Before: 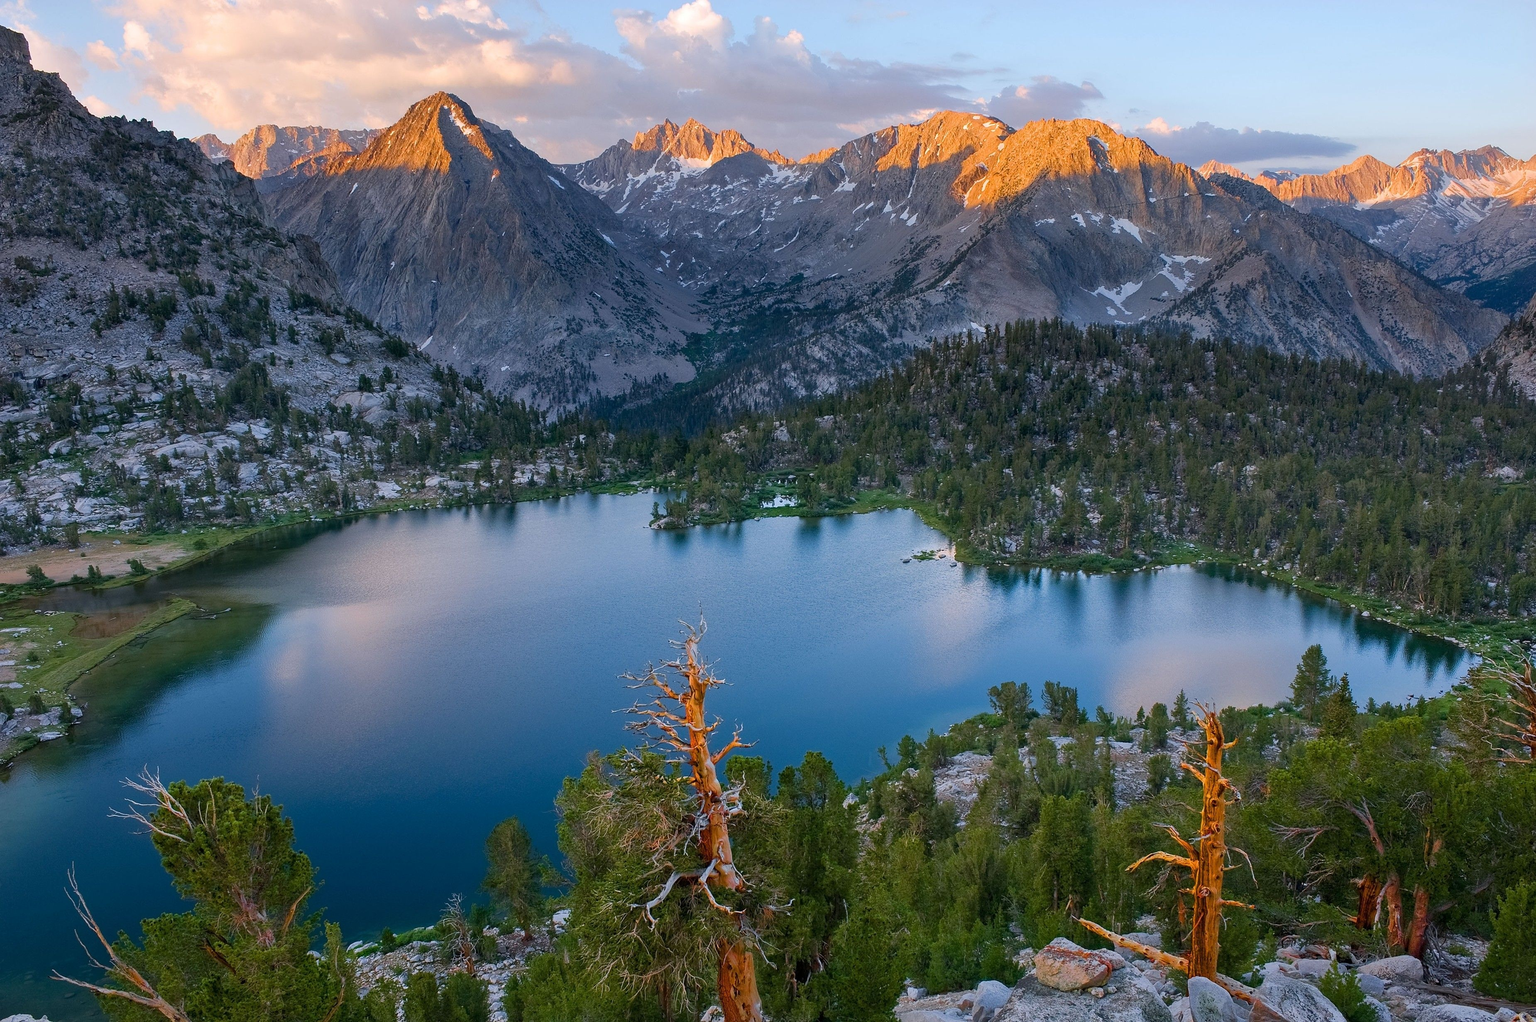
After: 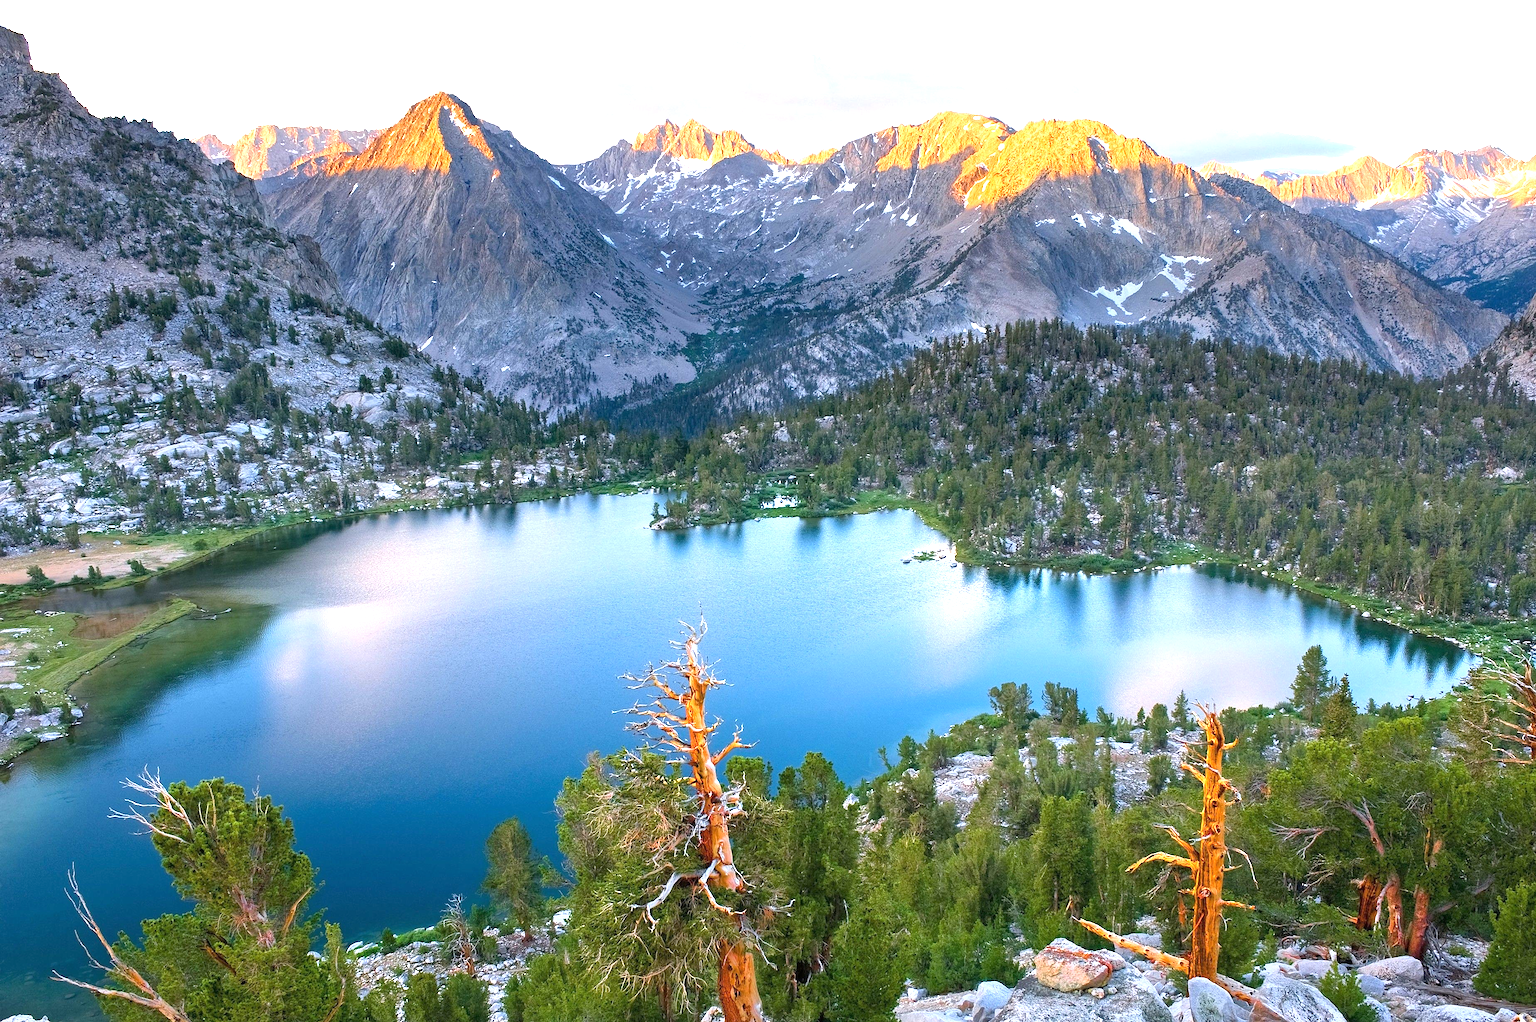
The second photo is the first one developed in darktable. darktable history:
exposure: black level correction 0, exposure 1.473 EV, compensate highlight preservation false
